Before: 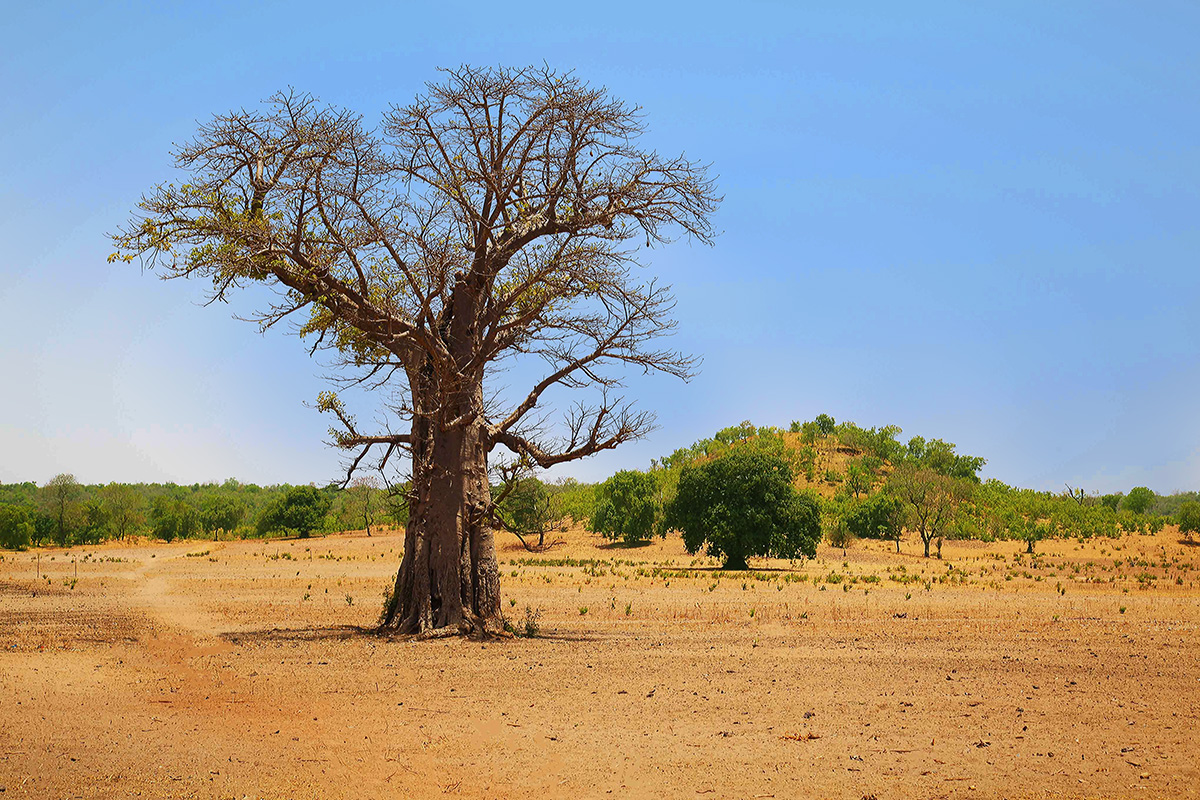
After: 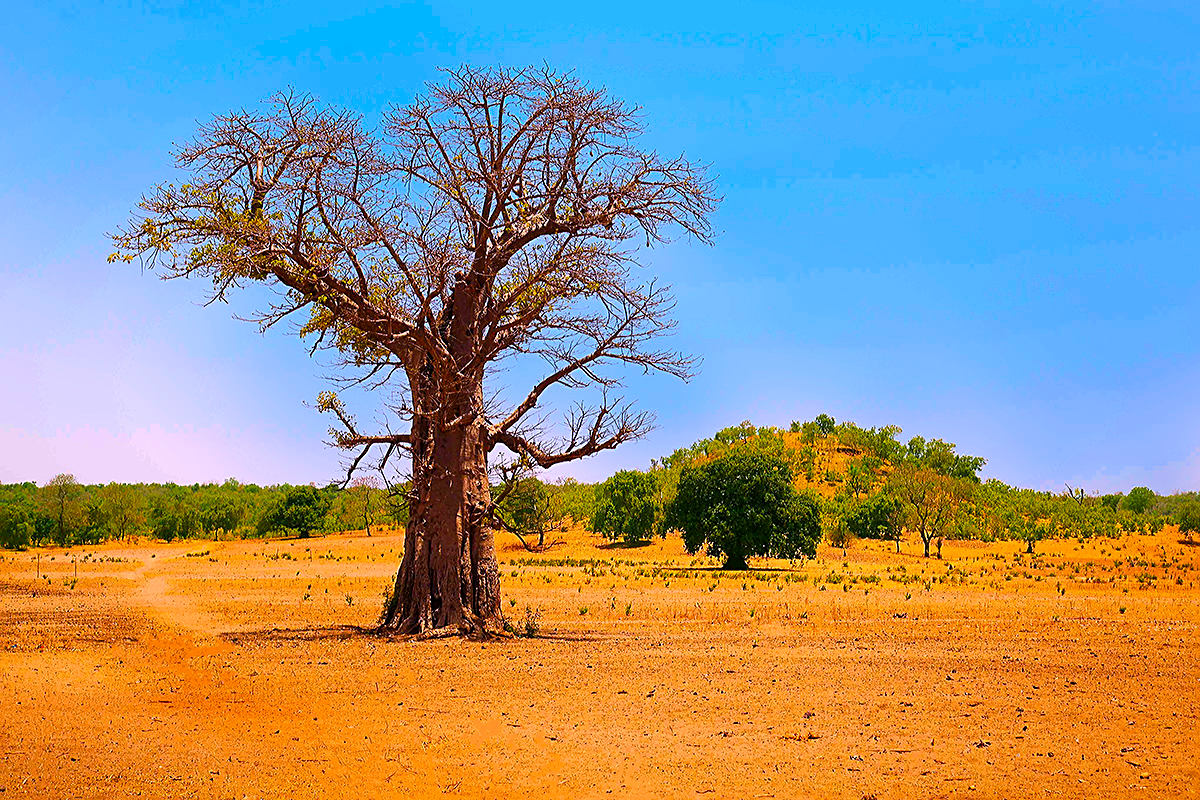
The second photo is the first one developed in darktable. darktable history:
sharpen: on, module defaults
color balance rgb: perceptual saturation grading › global saturation 30%, global vibrance 20%
white balance: red 1.066, blue 1.119
